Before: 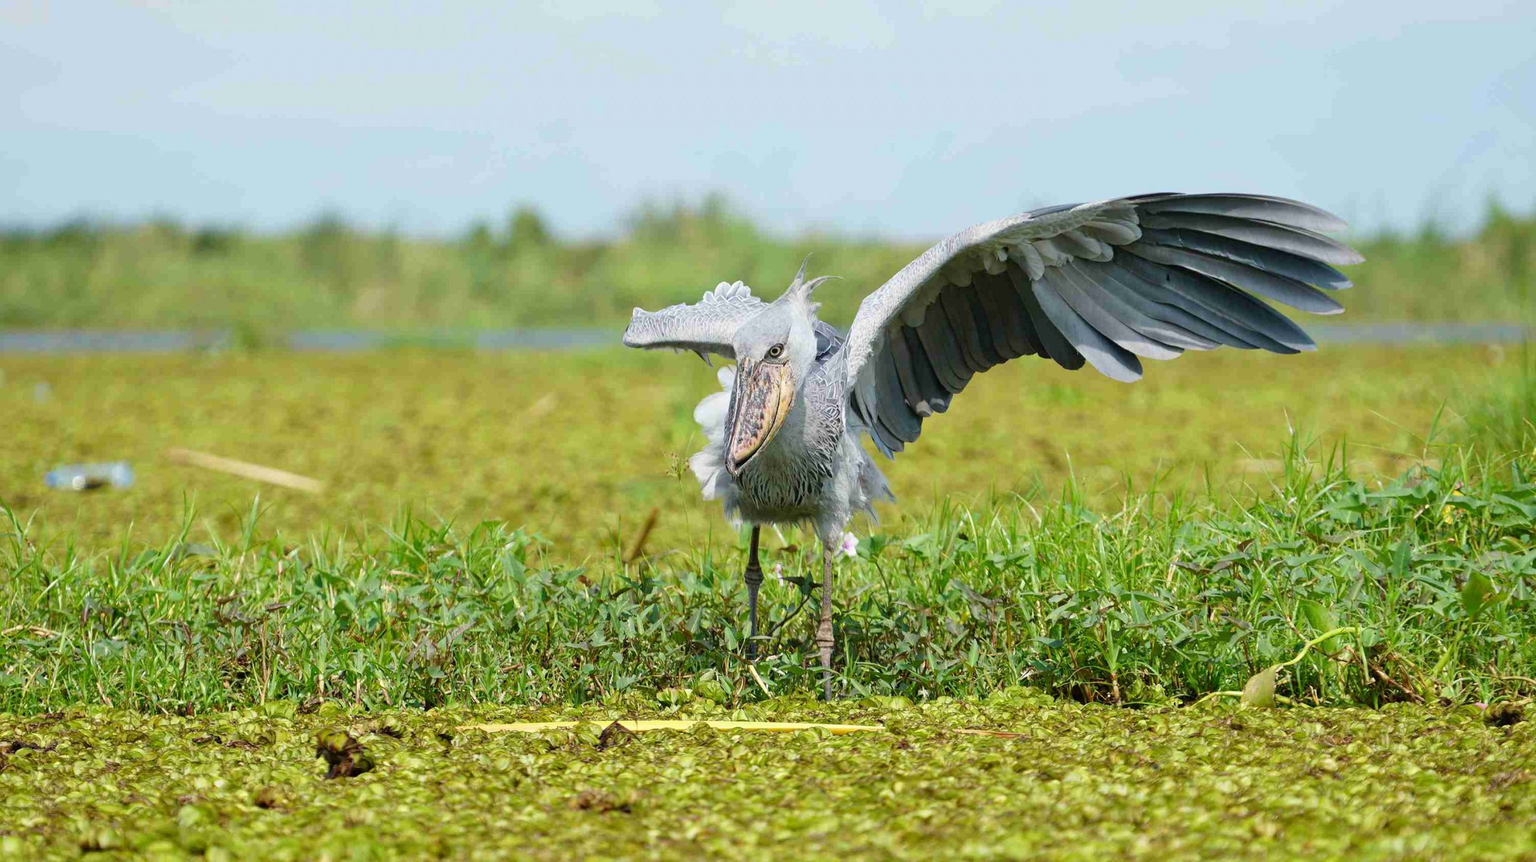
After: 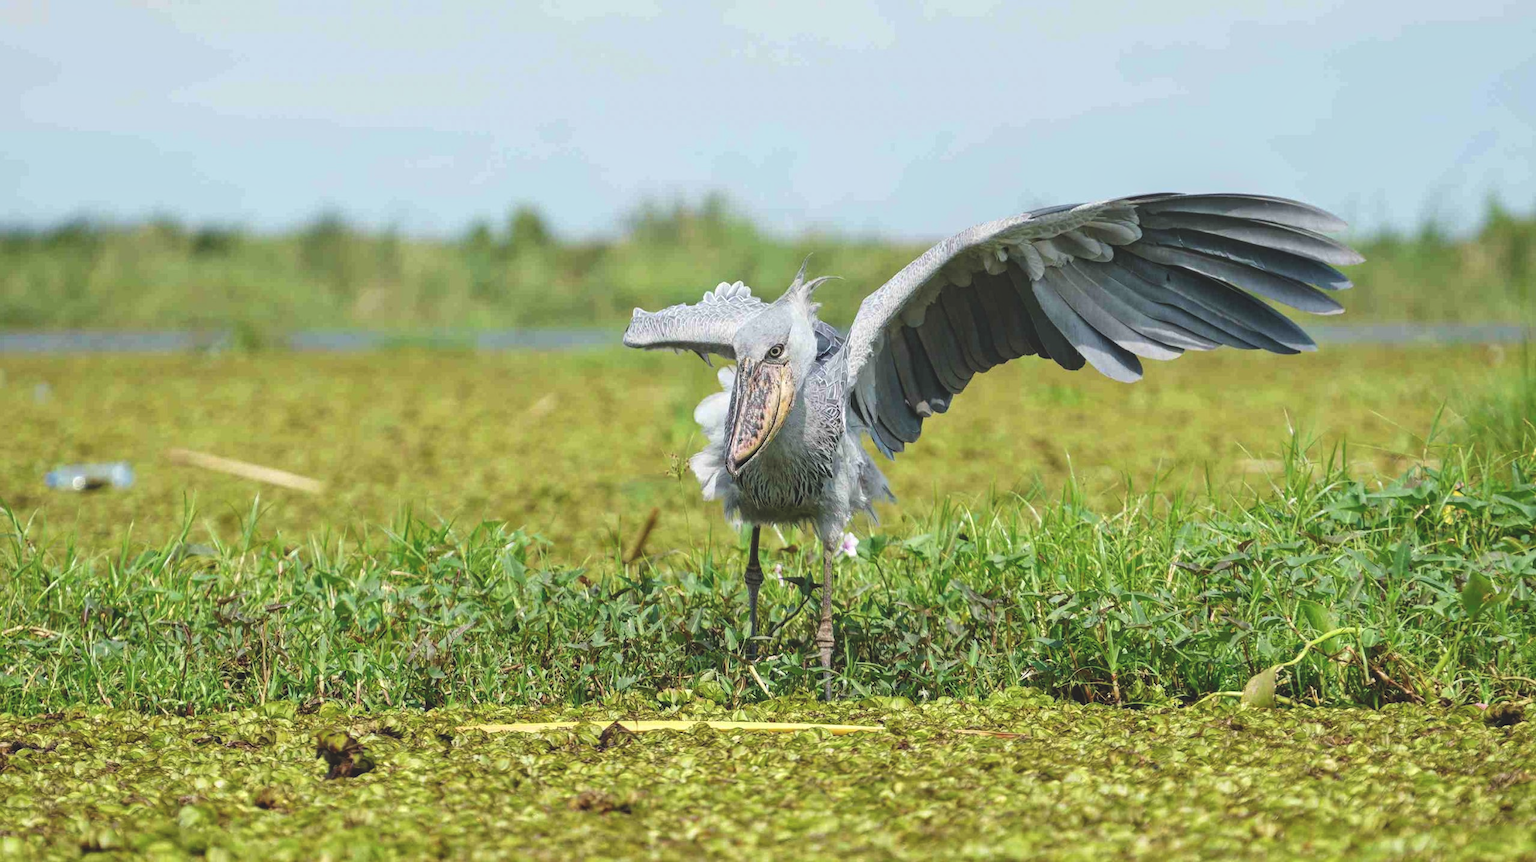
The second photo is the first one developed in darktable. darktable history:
local contrast: on, module defaults
exposure: black level correction -0.023, exposure -0.039 EV, compensate highlight preservation false
